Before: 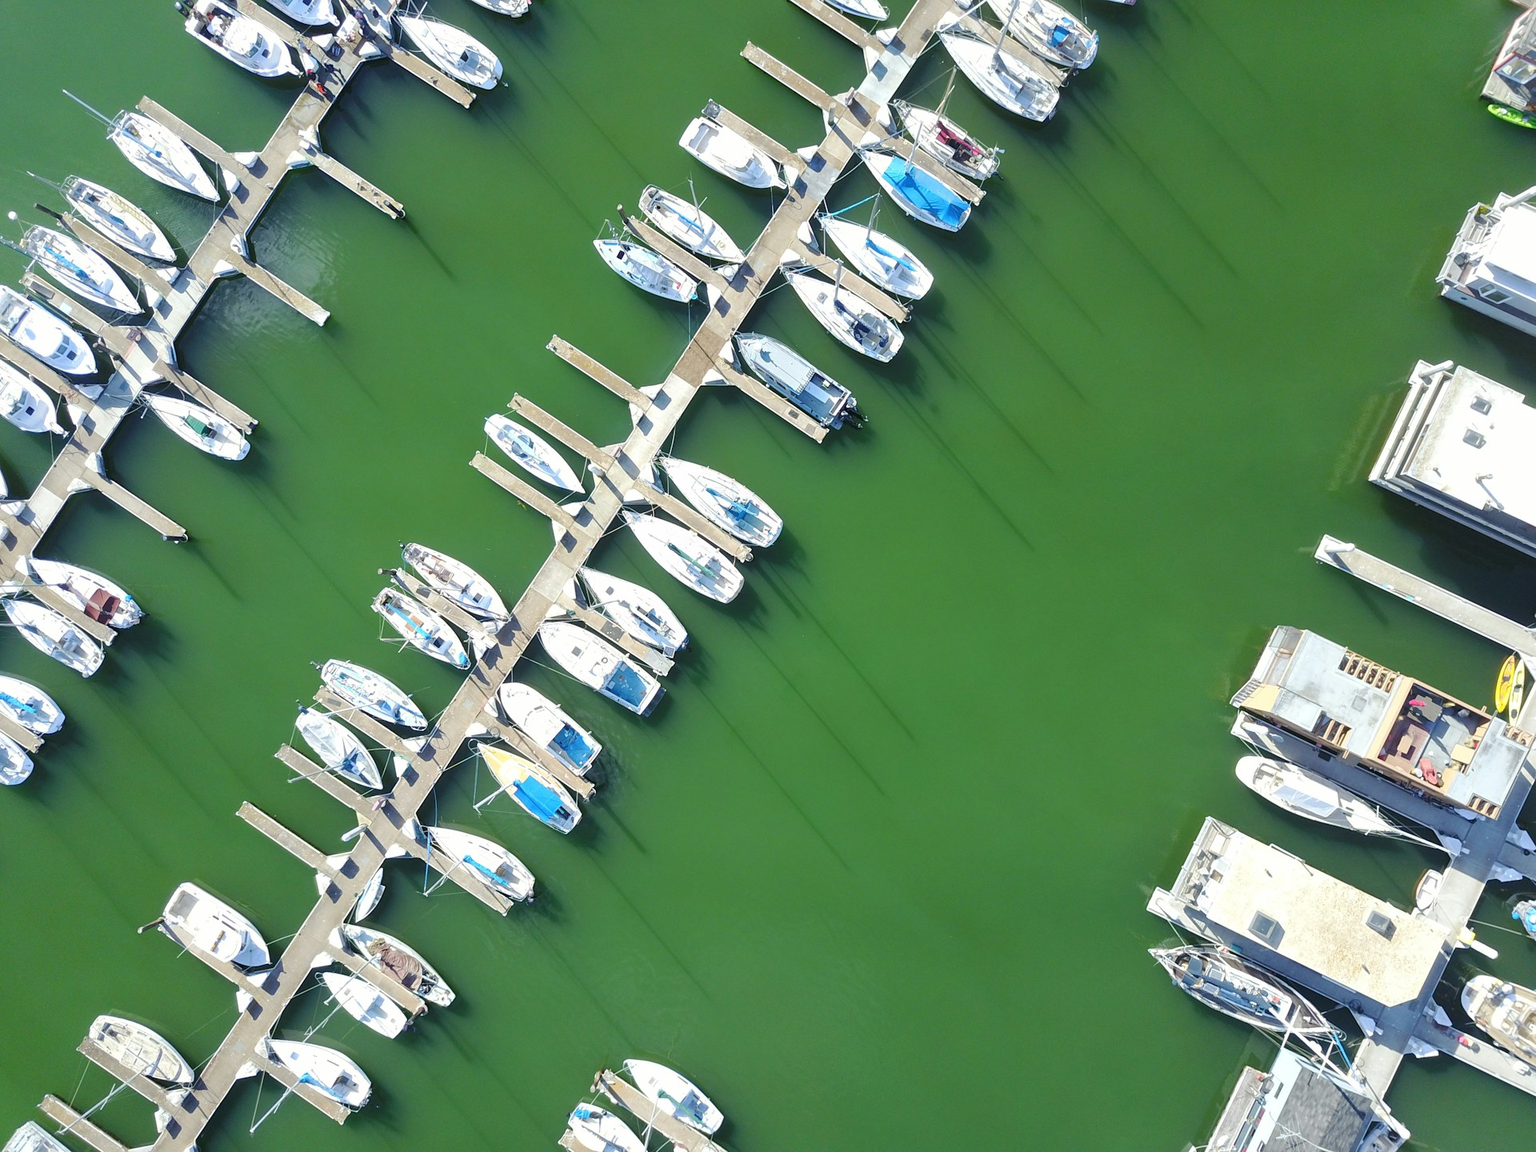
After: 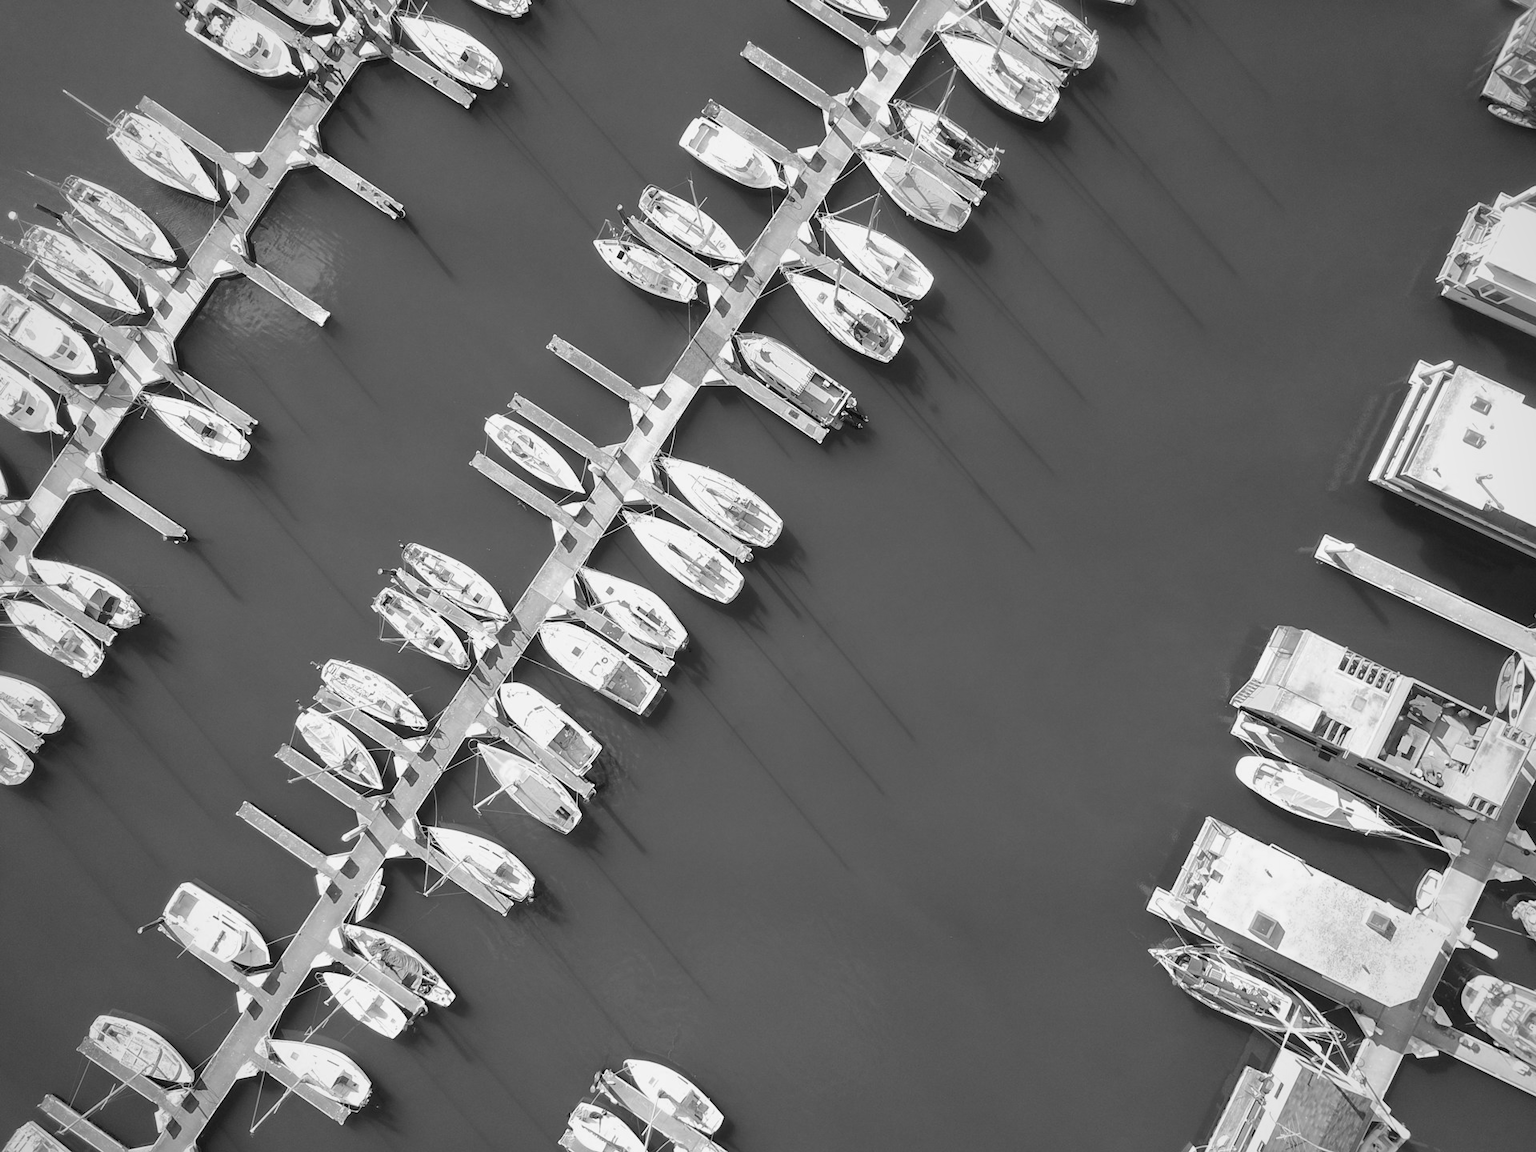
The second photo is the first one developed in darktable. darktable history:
color calibration: output gray [0.246, 0.254, 0.501, 0], gray › normalize channels true, illuminant same as pipeline (D50), adaptation XYZ, x 0.346, y 0.359, gamut compression 0
vignetting: fall-off radius 45%, brightness -0.33
